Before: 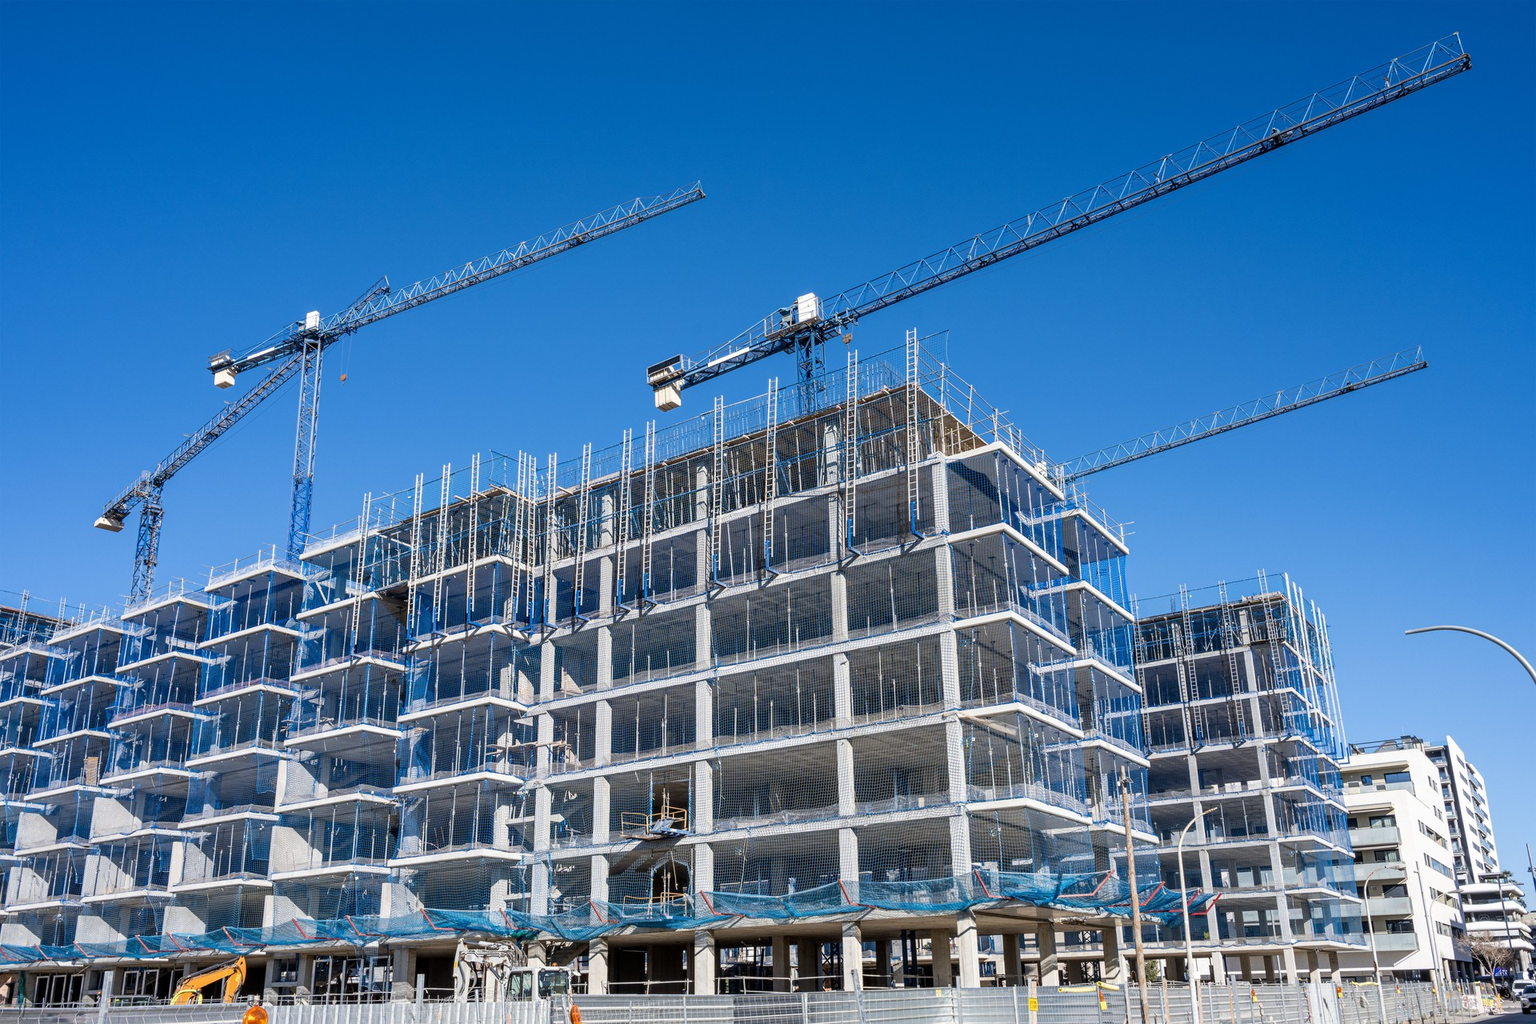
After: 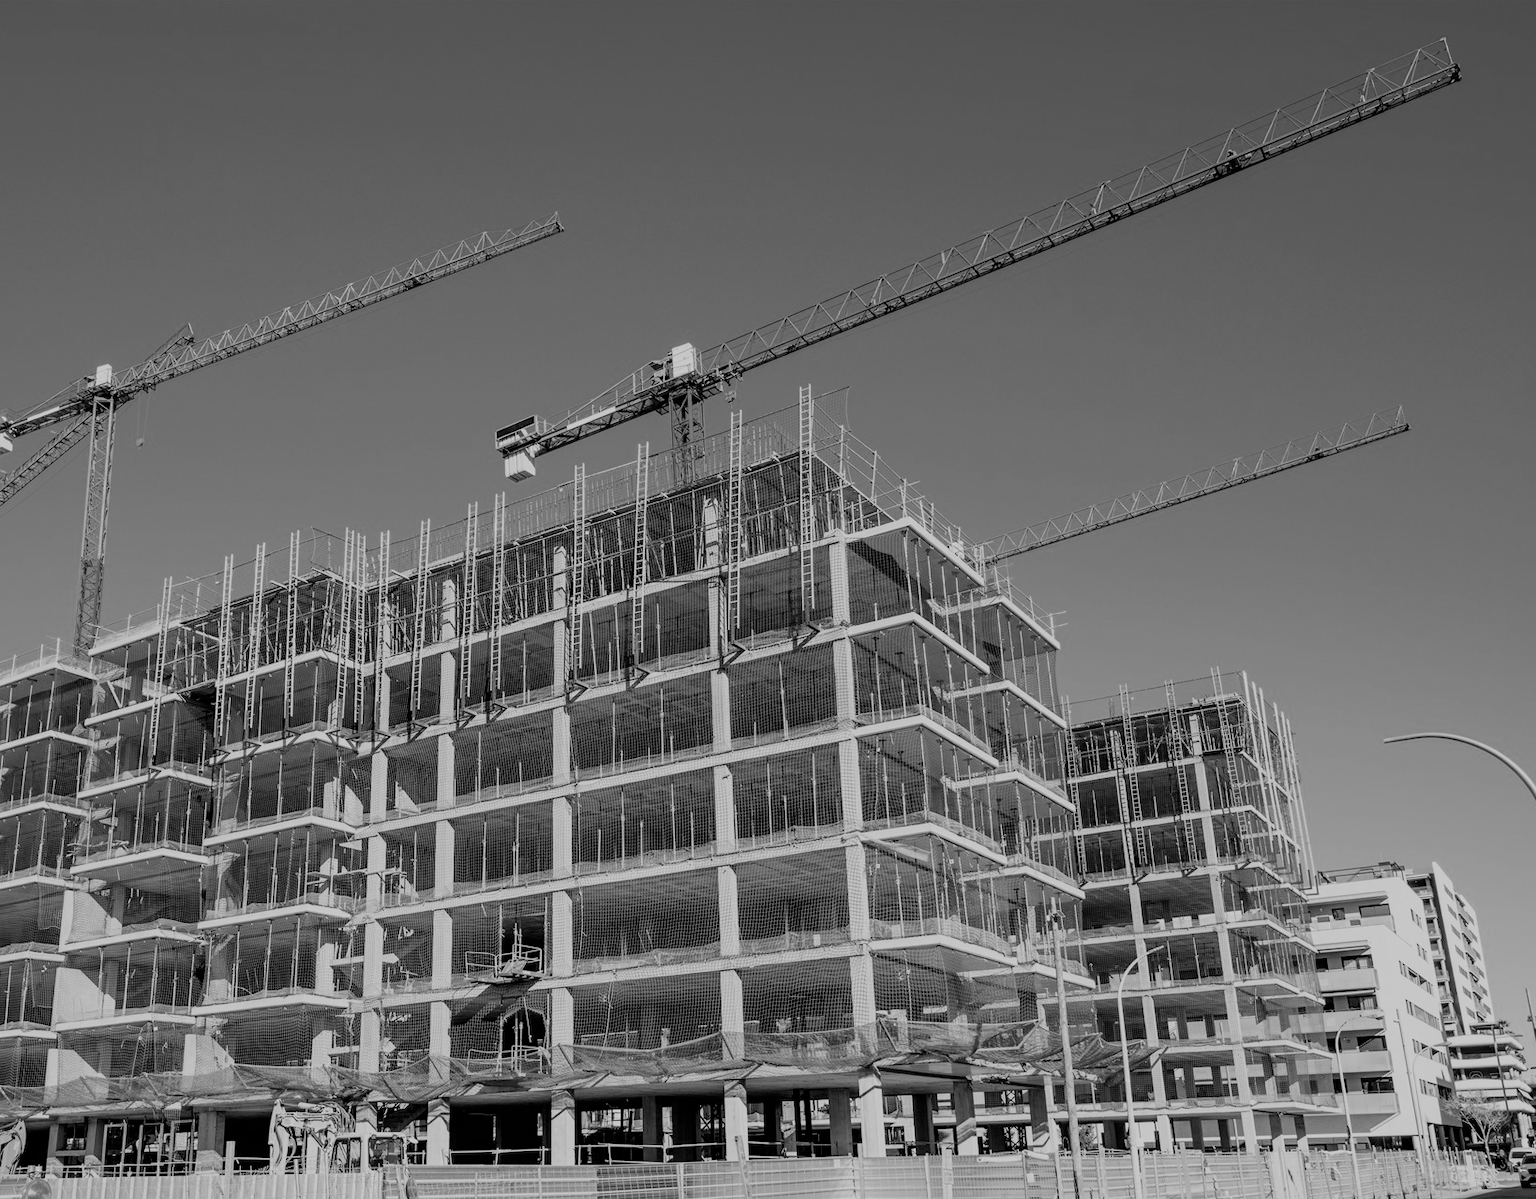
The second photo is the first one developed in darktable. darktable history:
monochrome: on, module defaults
color calibration: illuminant same as pipeline (D50), adaptation none (bypass)
color correction: highlights a* -2.24, highlights b* -18.1
crop and rotate: left 14.584%
filmic rgb: black relative exposure -6.15 EV, white relative exposure 6.96 EV, hardness 2.23, color science v6 (2022)
